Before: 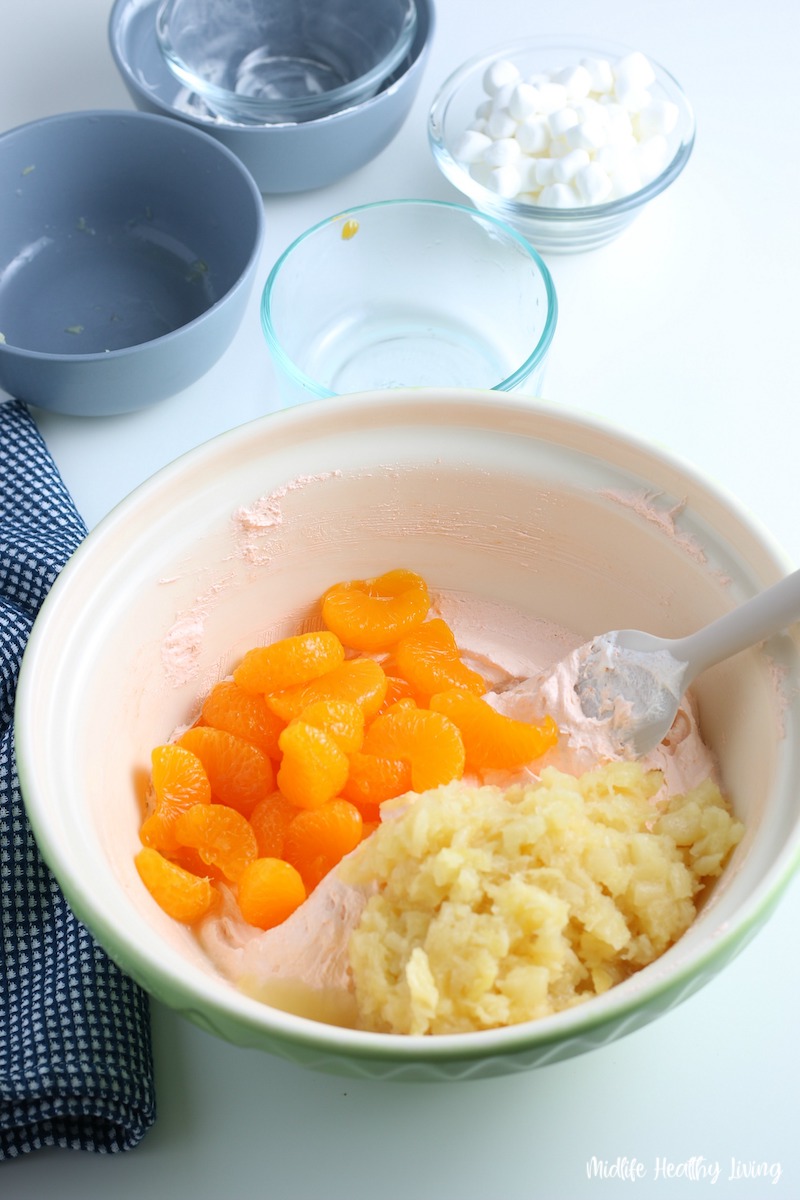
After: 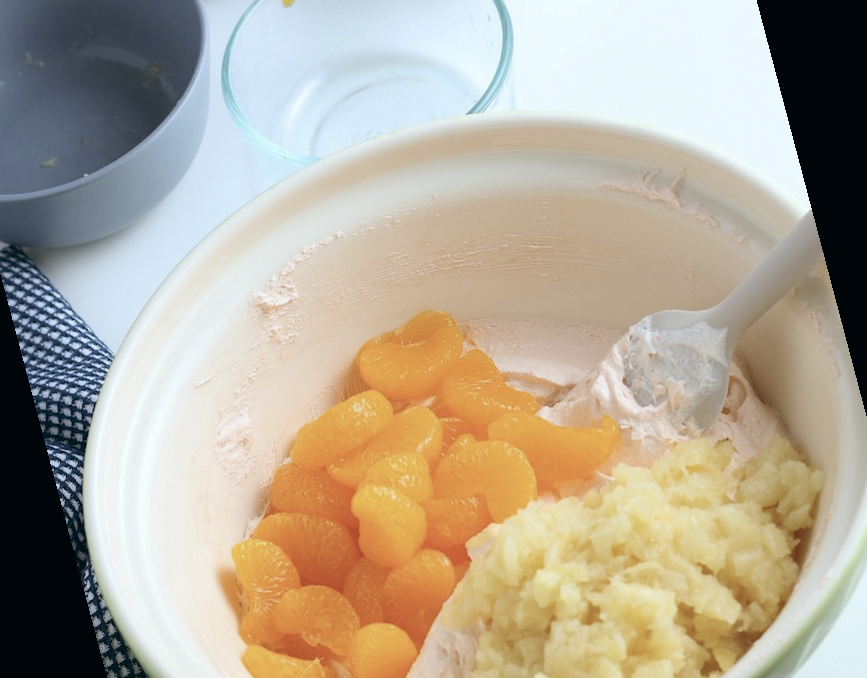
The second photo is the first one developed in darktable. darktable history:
rotate and perspective: rotation -14.8°, crop left 0.1, crop right 0.903, crop top 0.25, crop bottom 0.748
color balance: lift [1, 0.994, 1.002, 1.006], gamma [0.957, 1.081, 1.016, 0.919], gain [0.97, 0.972, 1.01, 1.028], input saturation 91.06%, output saturation 79.8%
color contrast: green-magenta contrast 0.8, blue-yellow contrast 1.1, unbound 0
